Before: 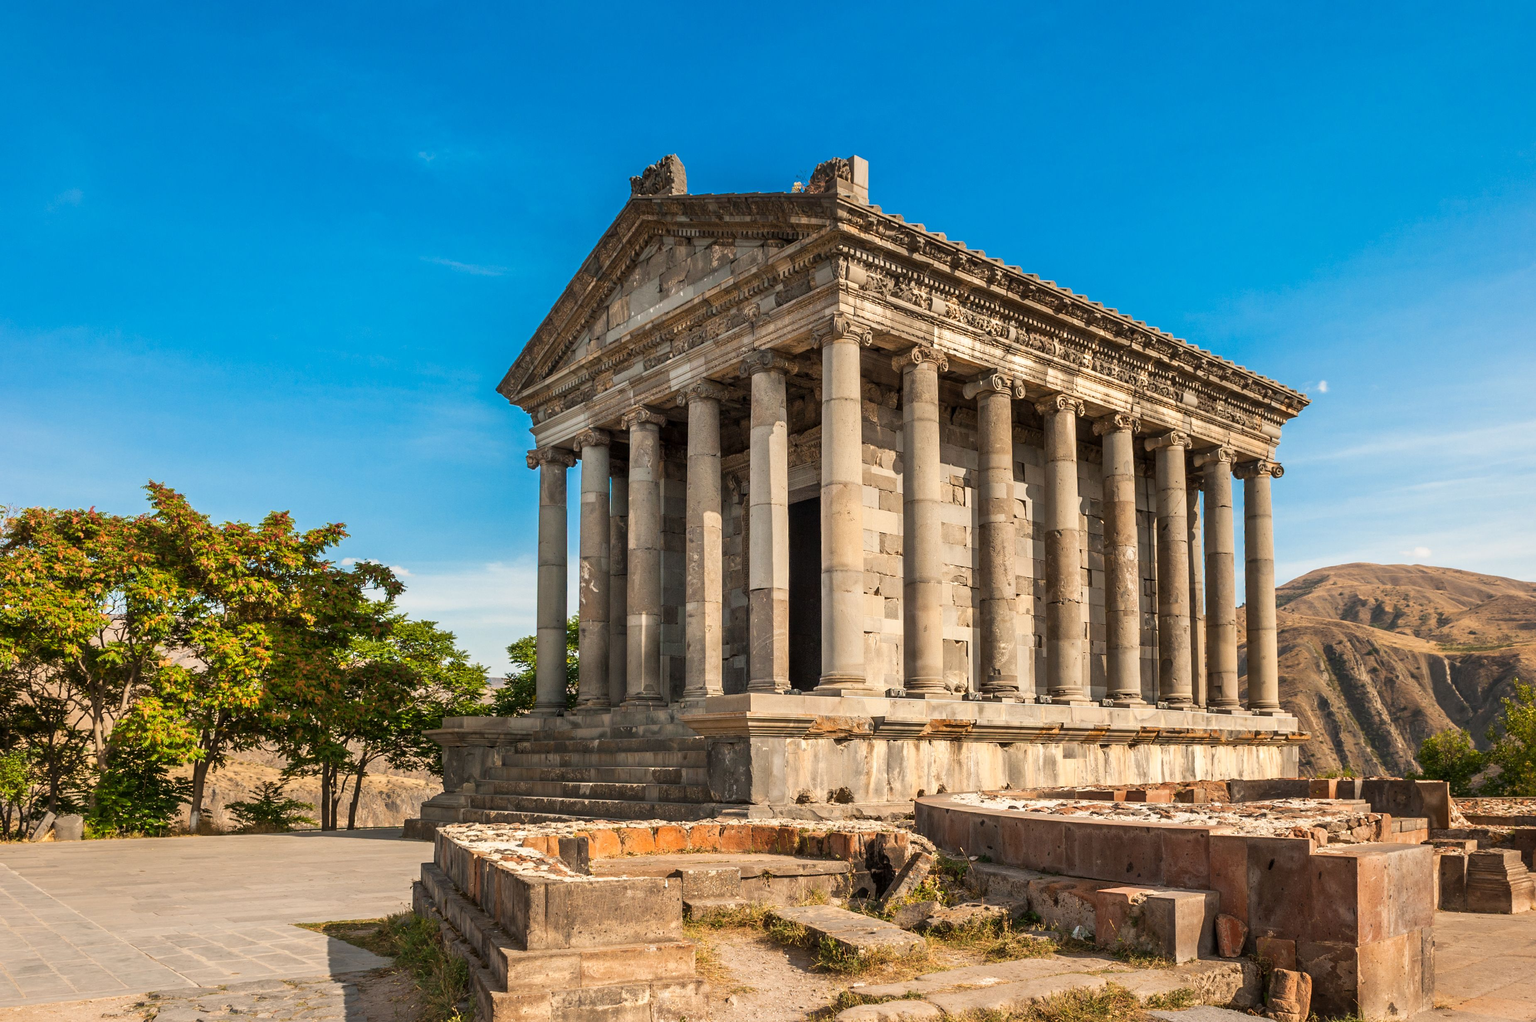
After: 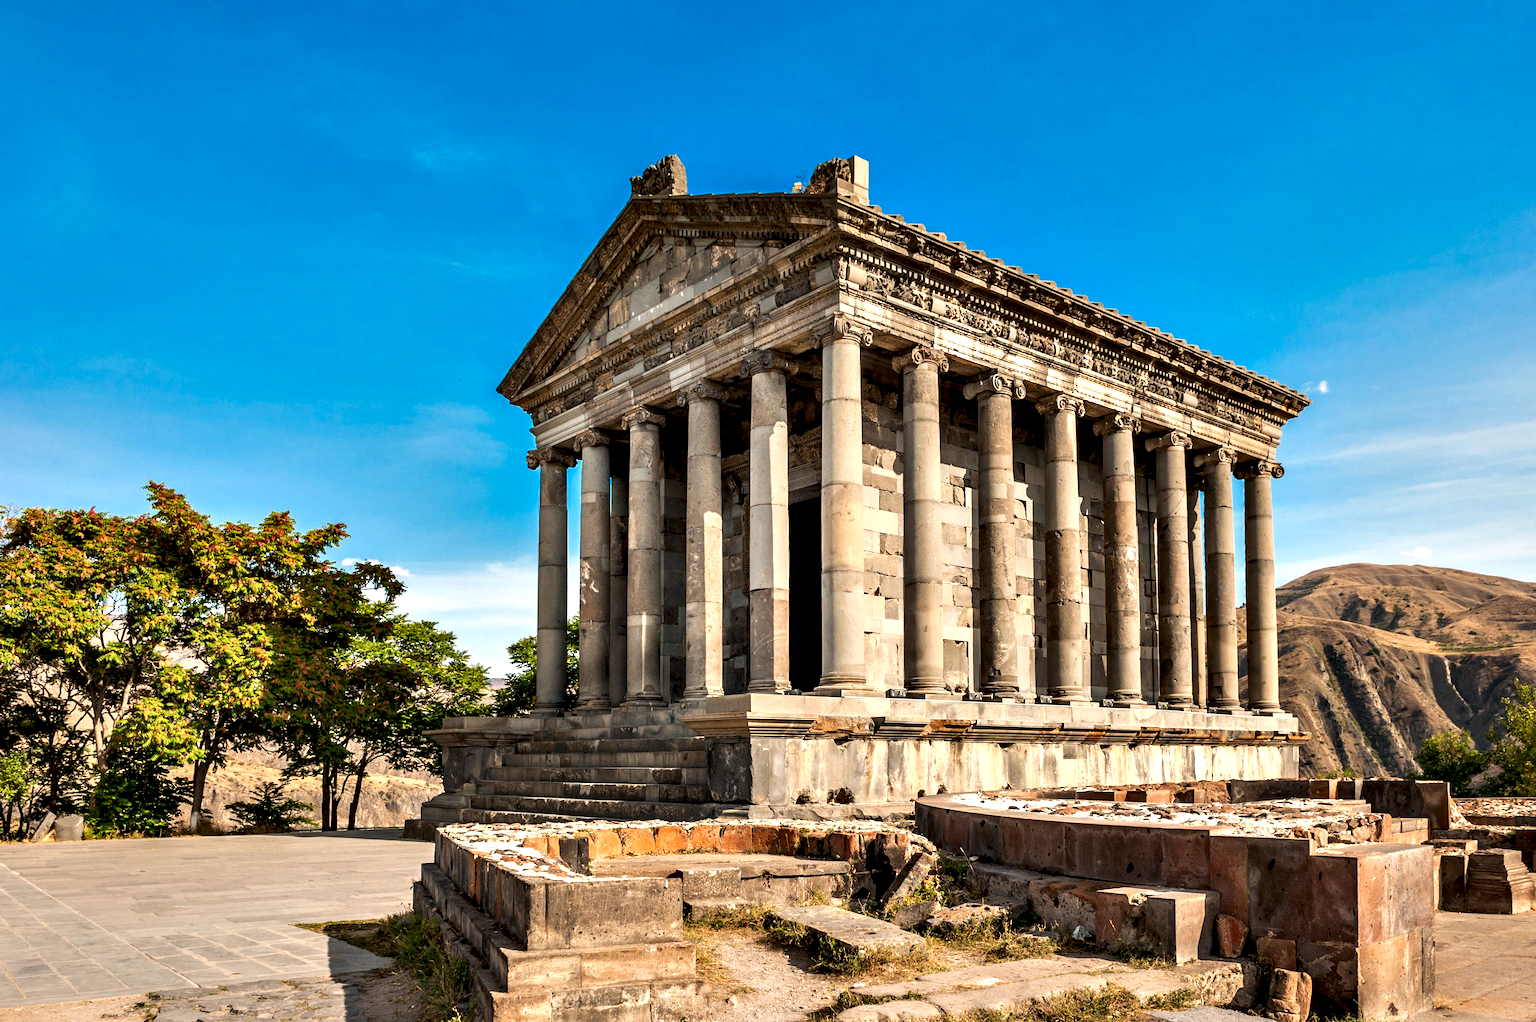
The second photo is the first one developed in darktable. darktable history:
contrast equalizer: octaves 7, y [[0.6 ×6], [0.55 ×6], [0 ×6], [0 ×6], [0 ×6]]
color zones: curves: ch1 [(0.25, 0.61) (0.75, 0.248)], mix -121.84%
